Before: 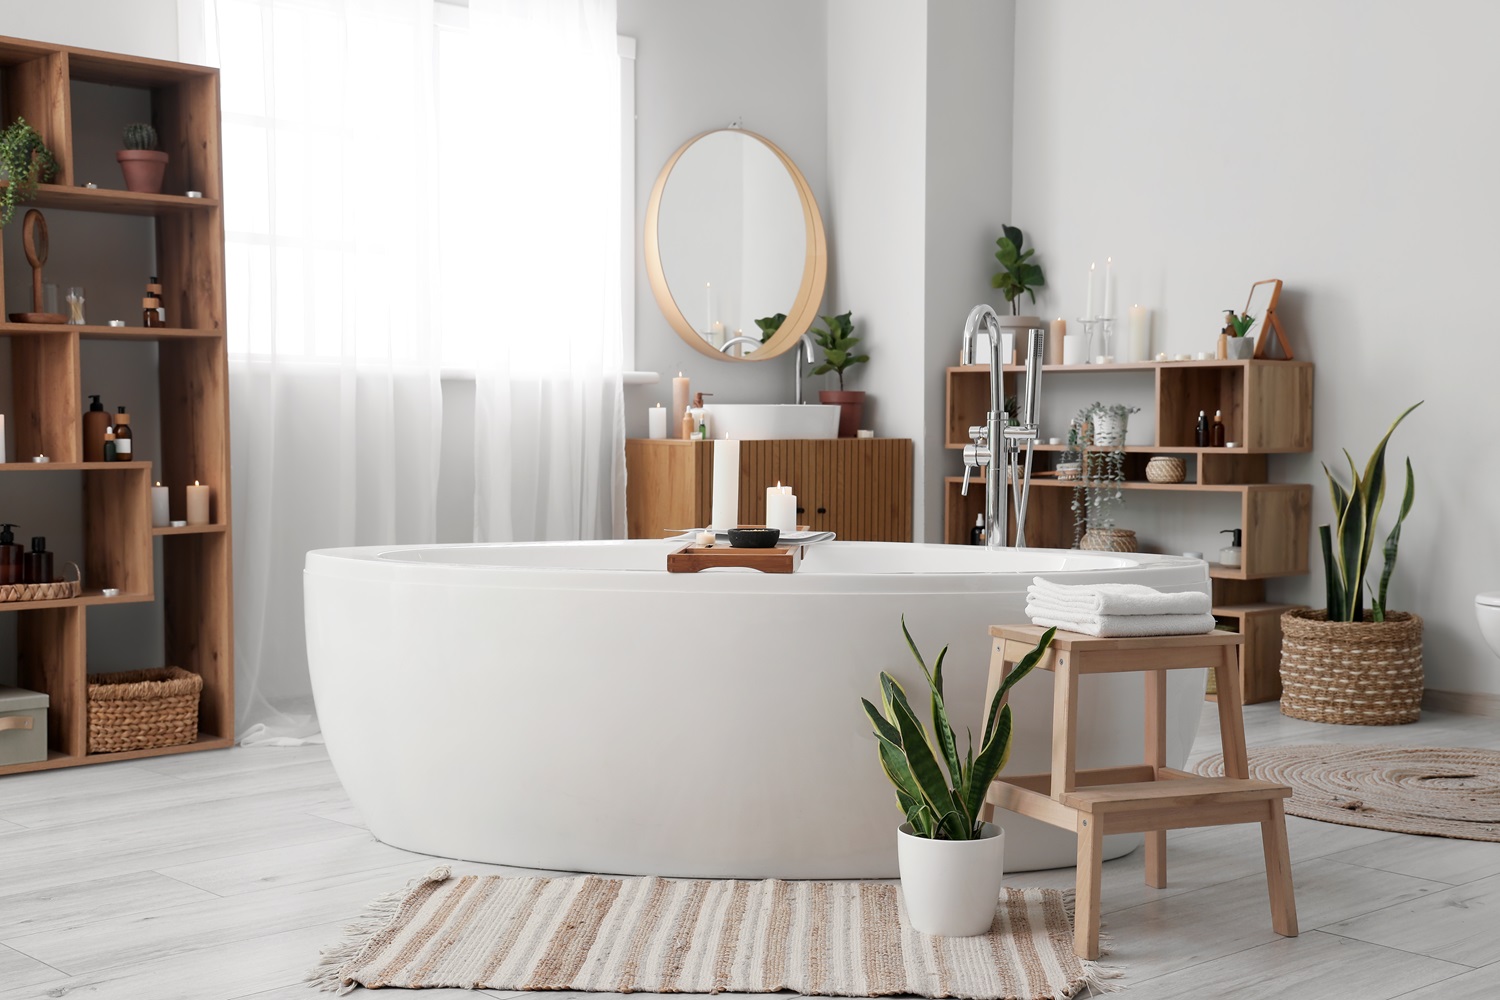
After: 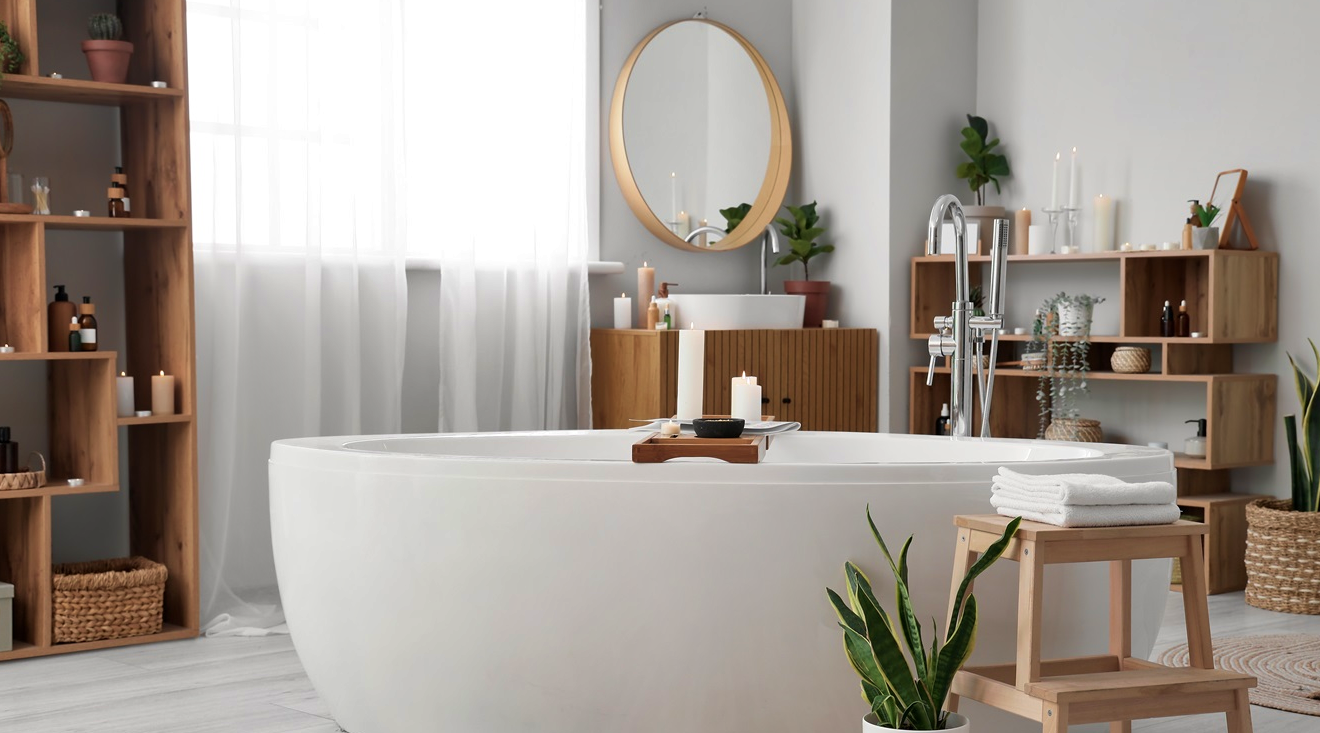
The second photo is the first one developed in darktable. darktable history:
crop and rotate: left 2.376%, top 11.075%, right 9.591%, bottom 15.576%
base curve: curves: ch0 [(0, 0) (0.472, 0.455) (1, 1)], preserve colors none
shadows and highlights: shadows 40.1, highlights -52.25, low approximation 0.01, soften with gaussian
velvia: on, module defaults
